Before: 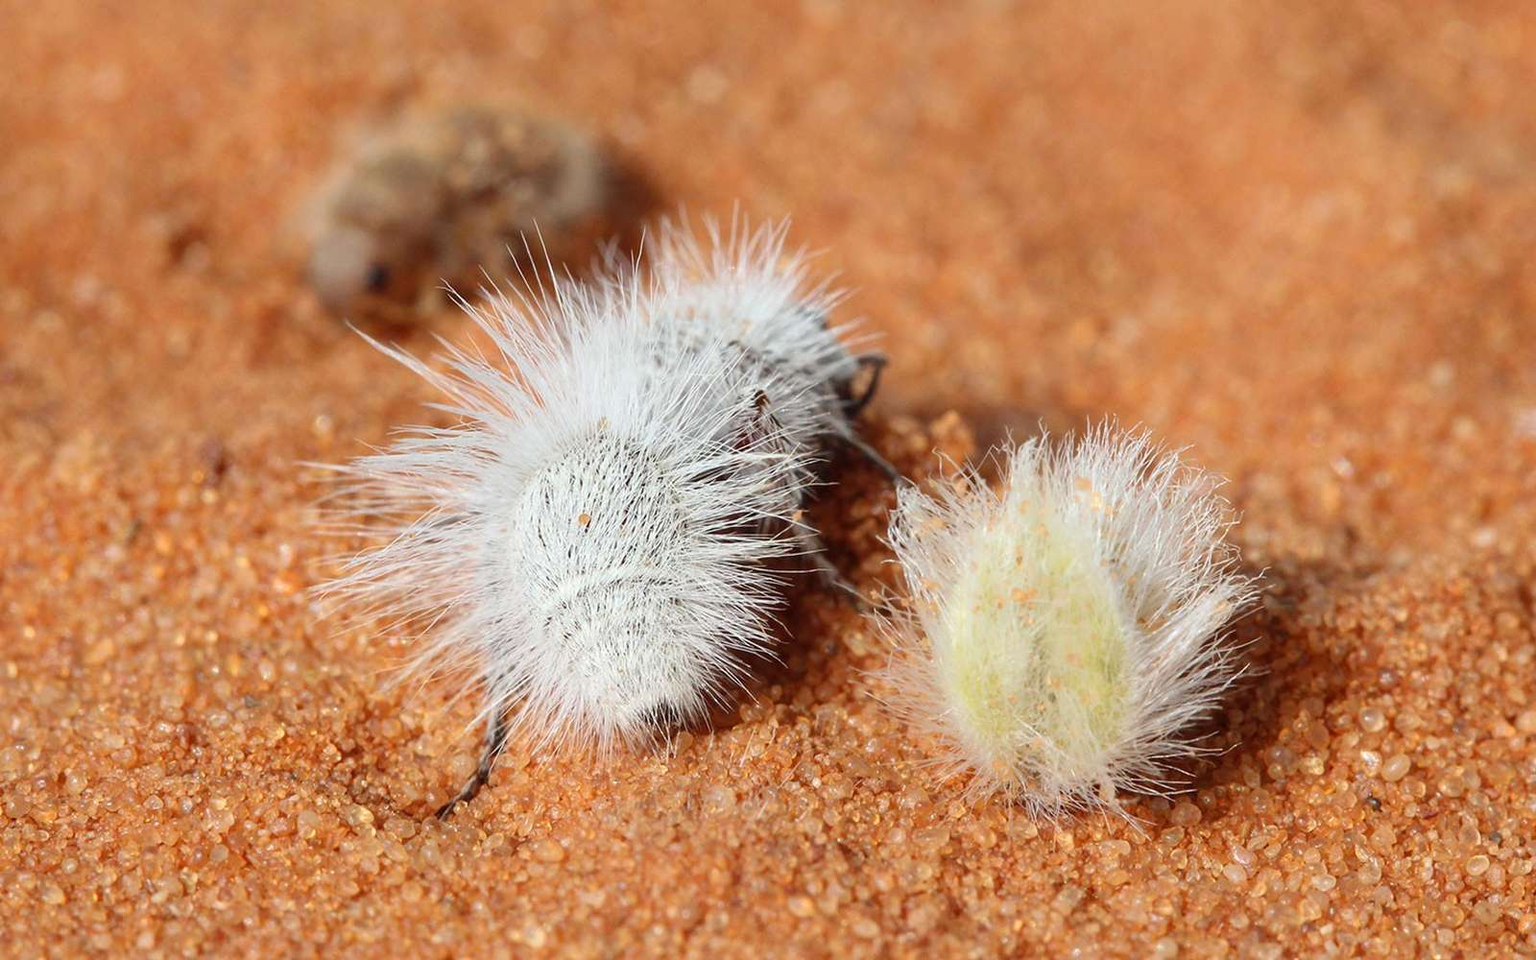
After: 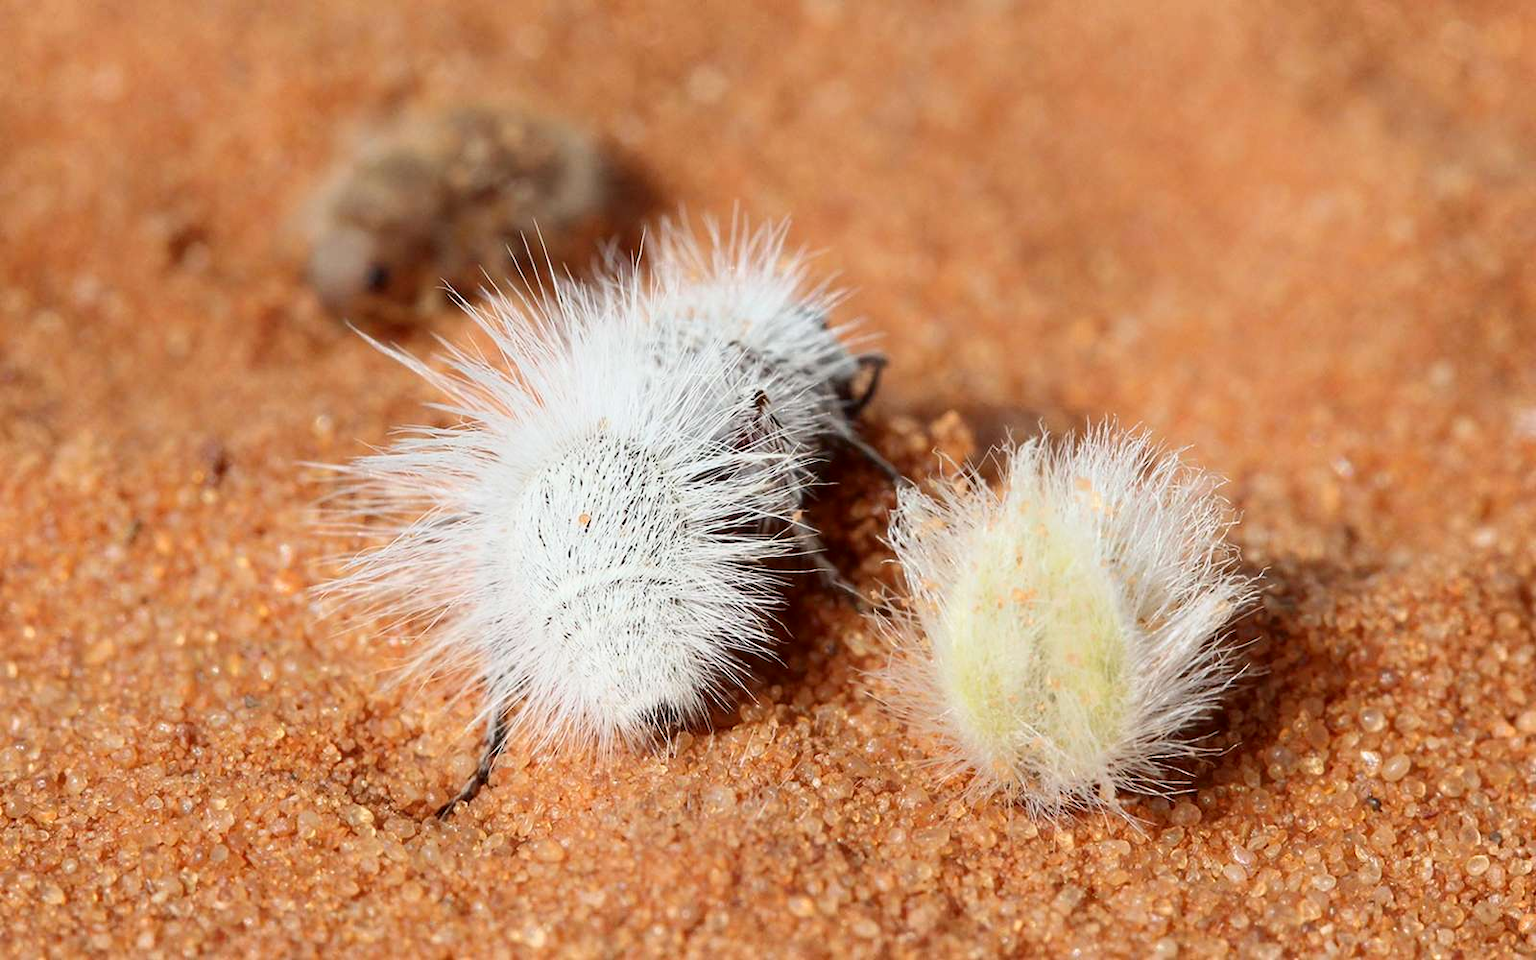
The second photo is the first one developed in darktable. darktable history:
shadows and highlights: shadows -62.17, white point adjustment -5.08, highlights 59.72
